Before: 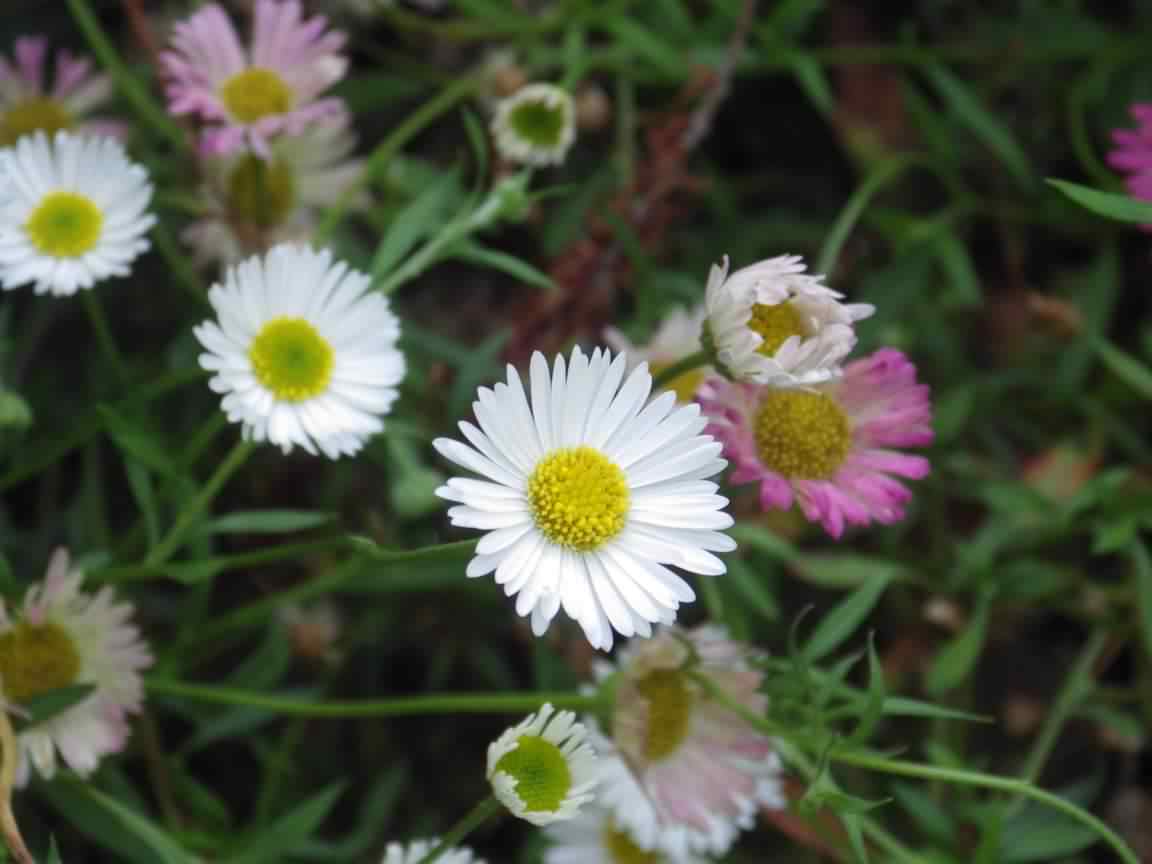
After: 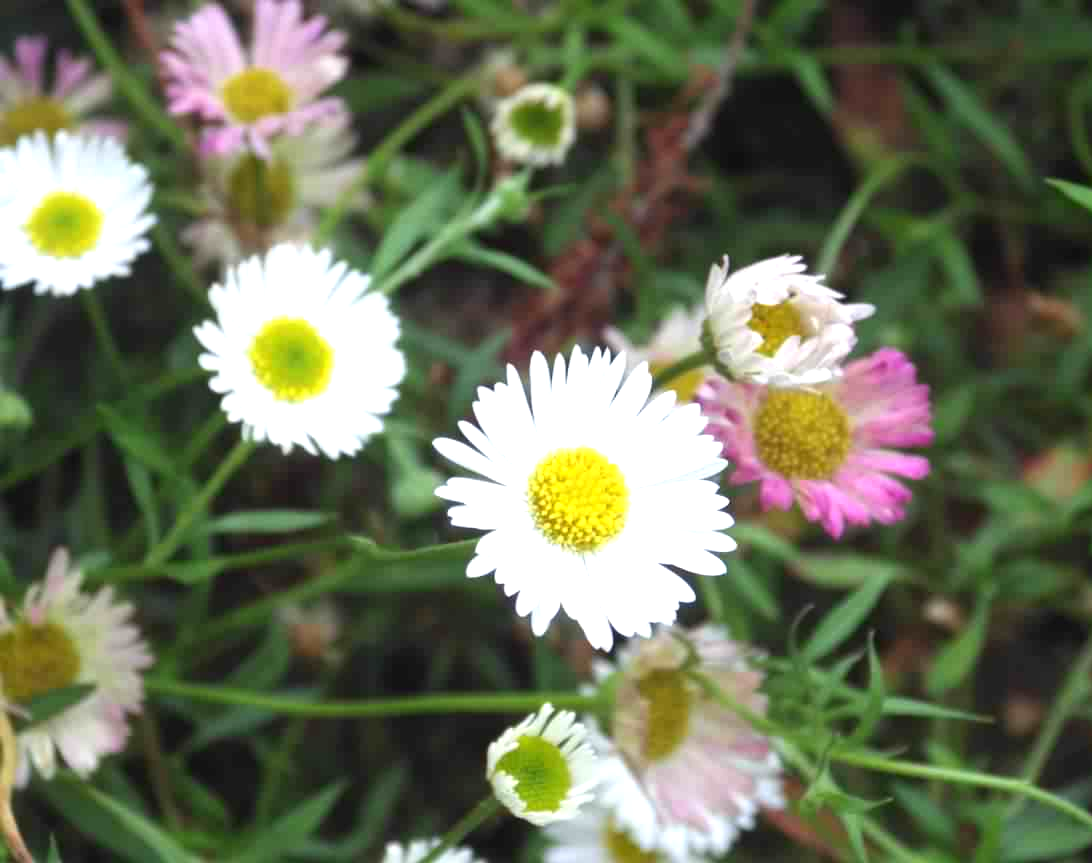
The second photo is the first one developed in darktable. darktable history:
exposure: black level correction 0, exposure 0.953 EV, compensate exposure bias true, compensate highlight preservation false
crop and rotate: right 5.167%
